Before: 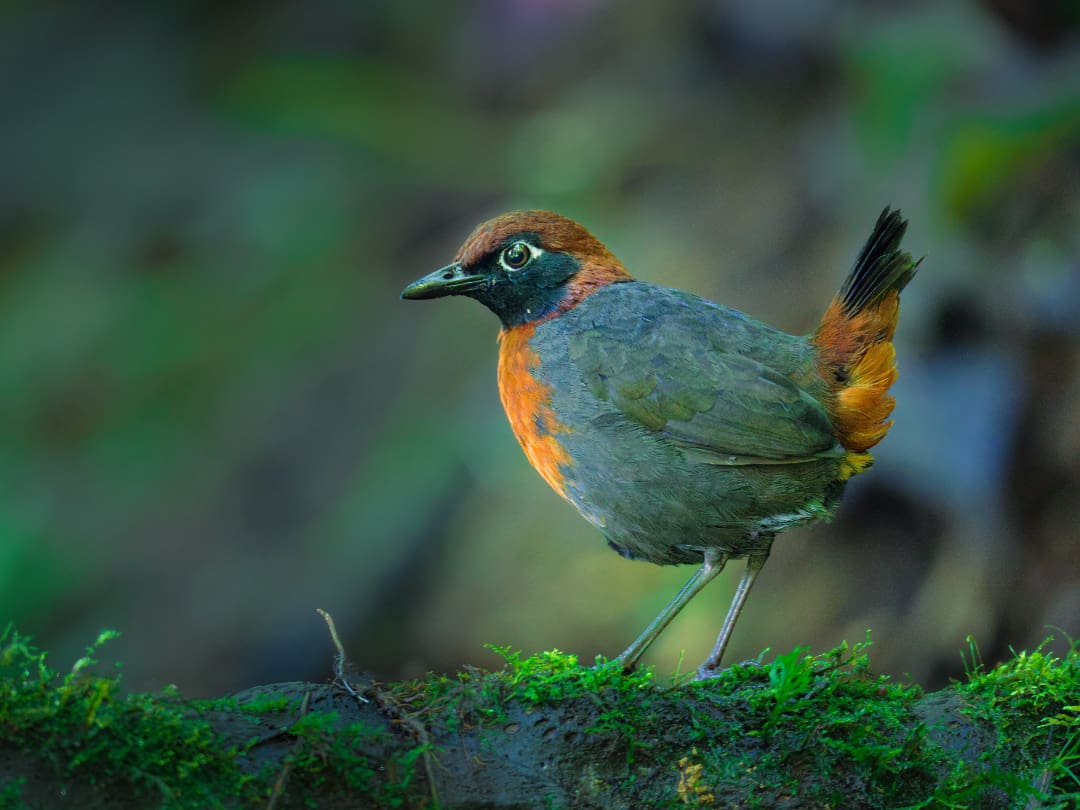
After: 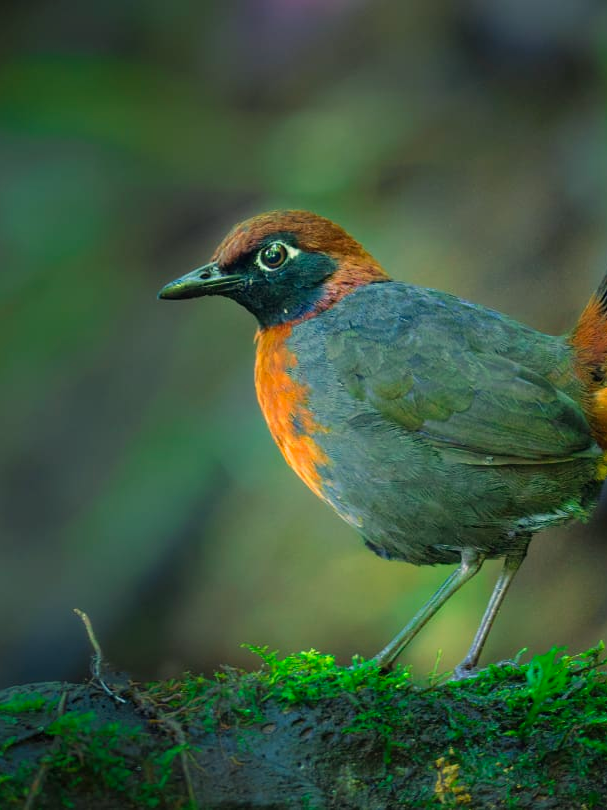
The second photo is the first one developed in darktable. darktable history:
white balance: red 1.029, blue 0.92
color correction: saturation 1.11
crop and rotate: left 22.516%, right 21.234%
